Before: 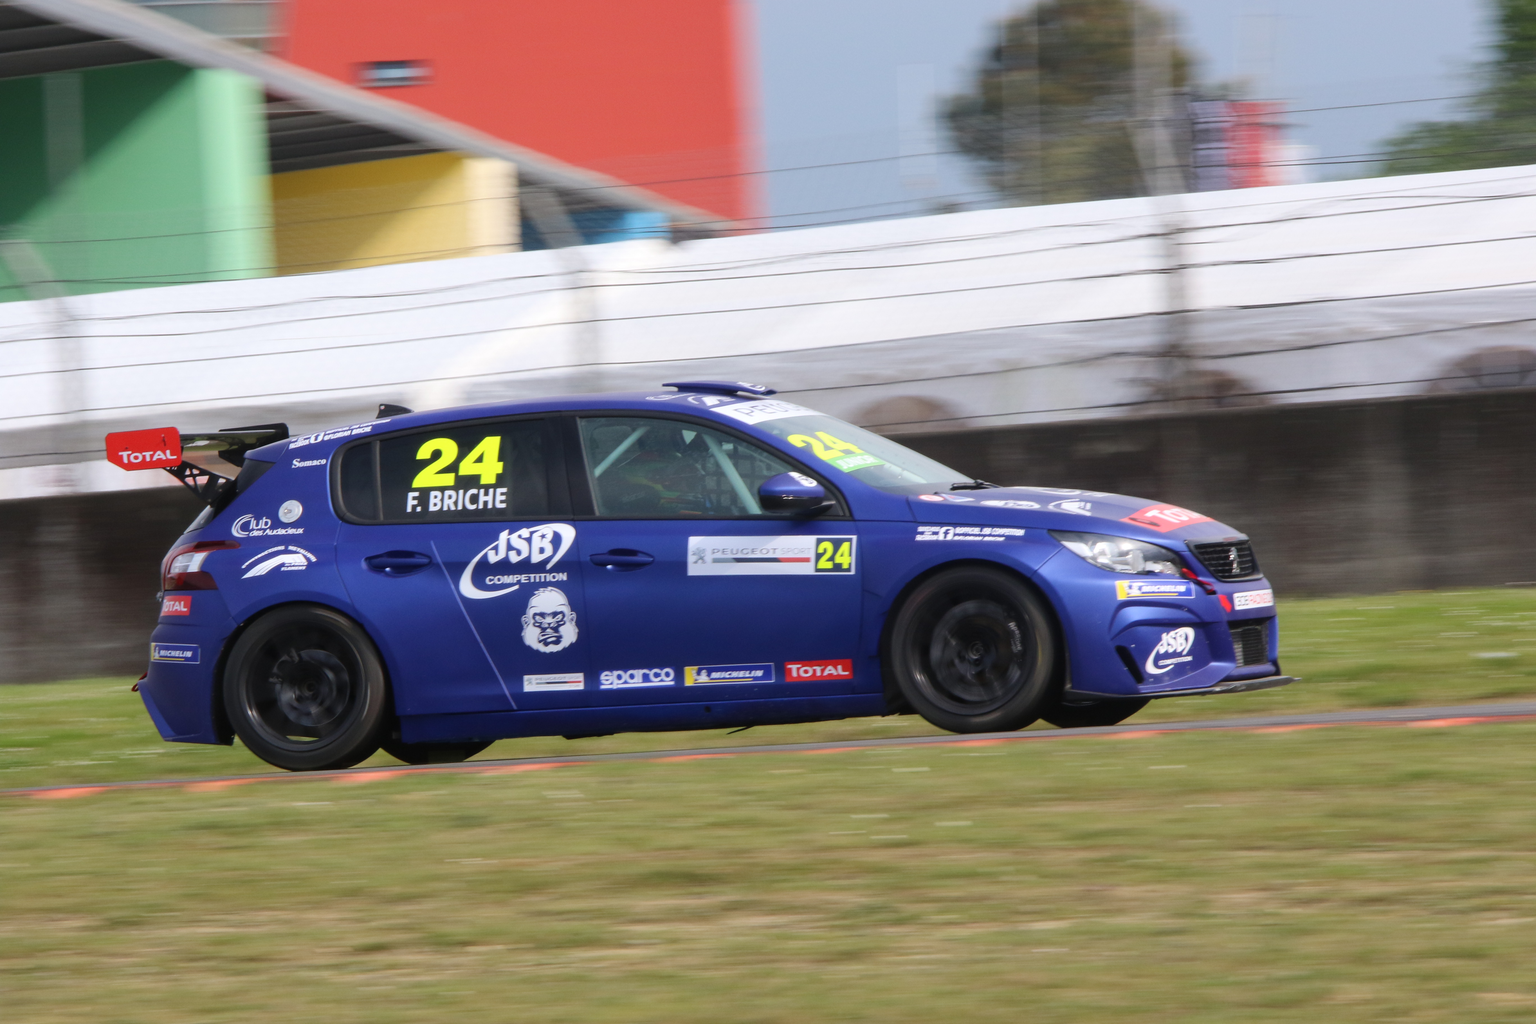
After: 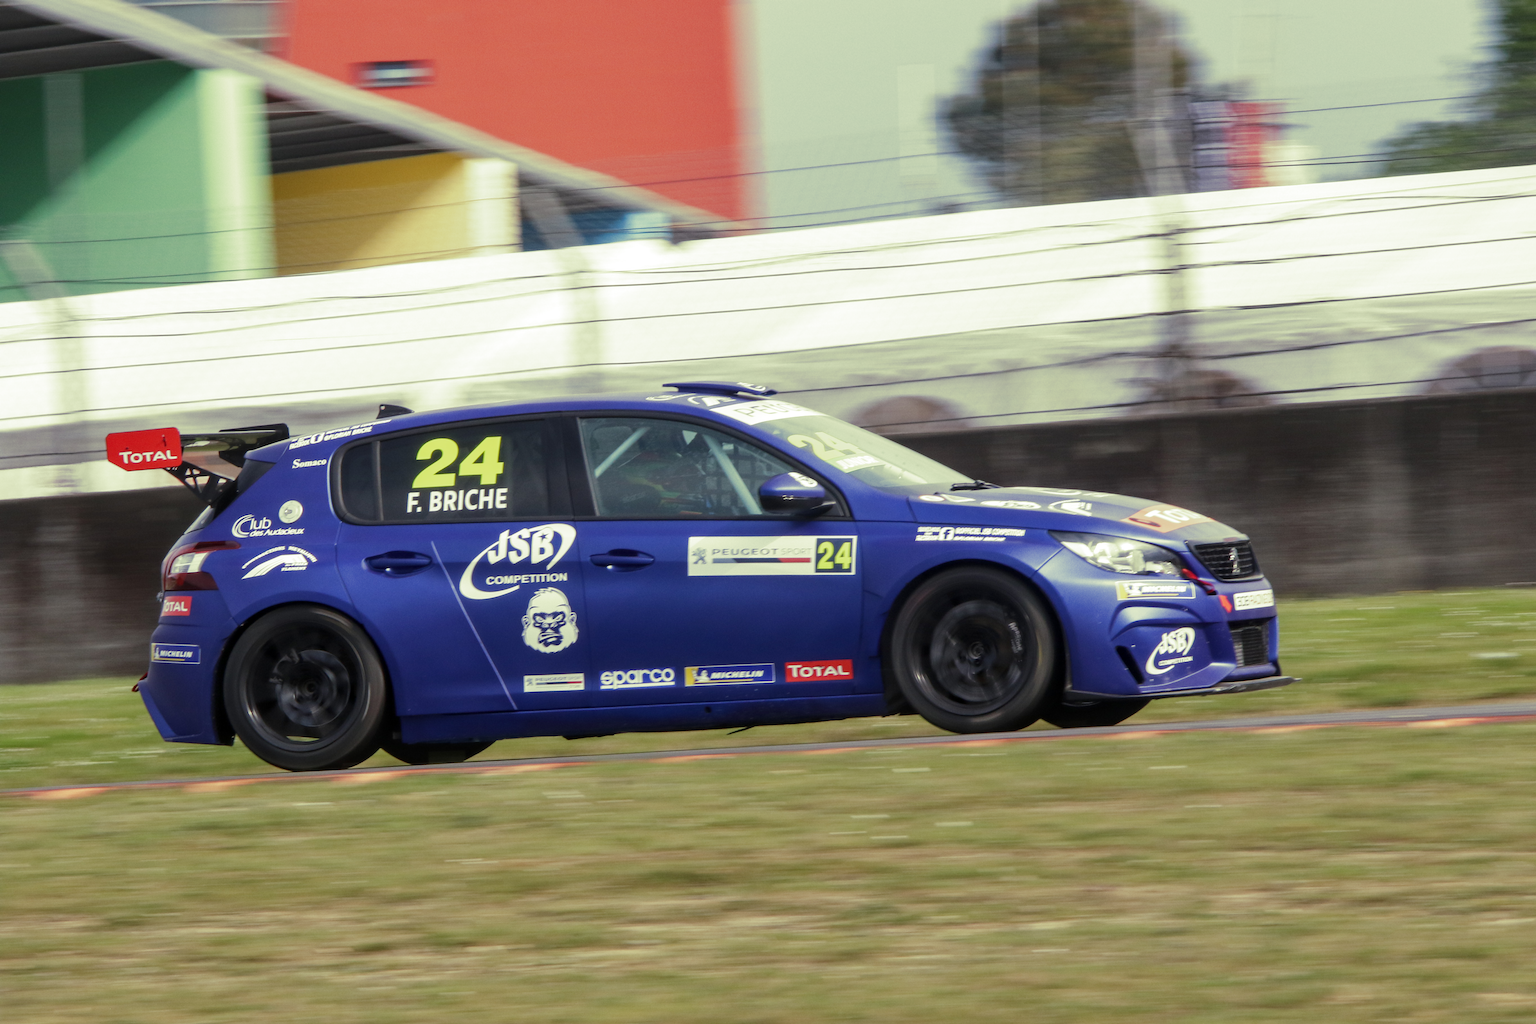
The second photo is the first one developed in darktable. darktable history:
split-toning: shadows › hue 290.82°, shadows › saturation 0.34, highlights › saturation 0.38, balance 0, compress 50%
local contrast: on, module defaults
